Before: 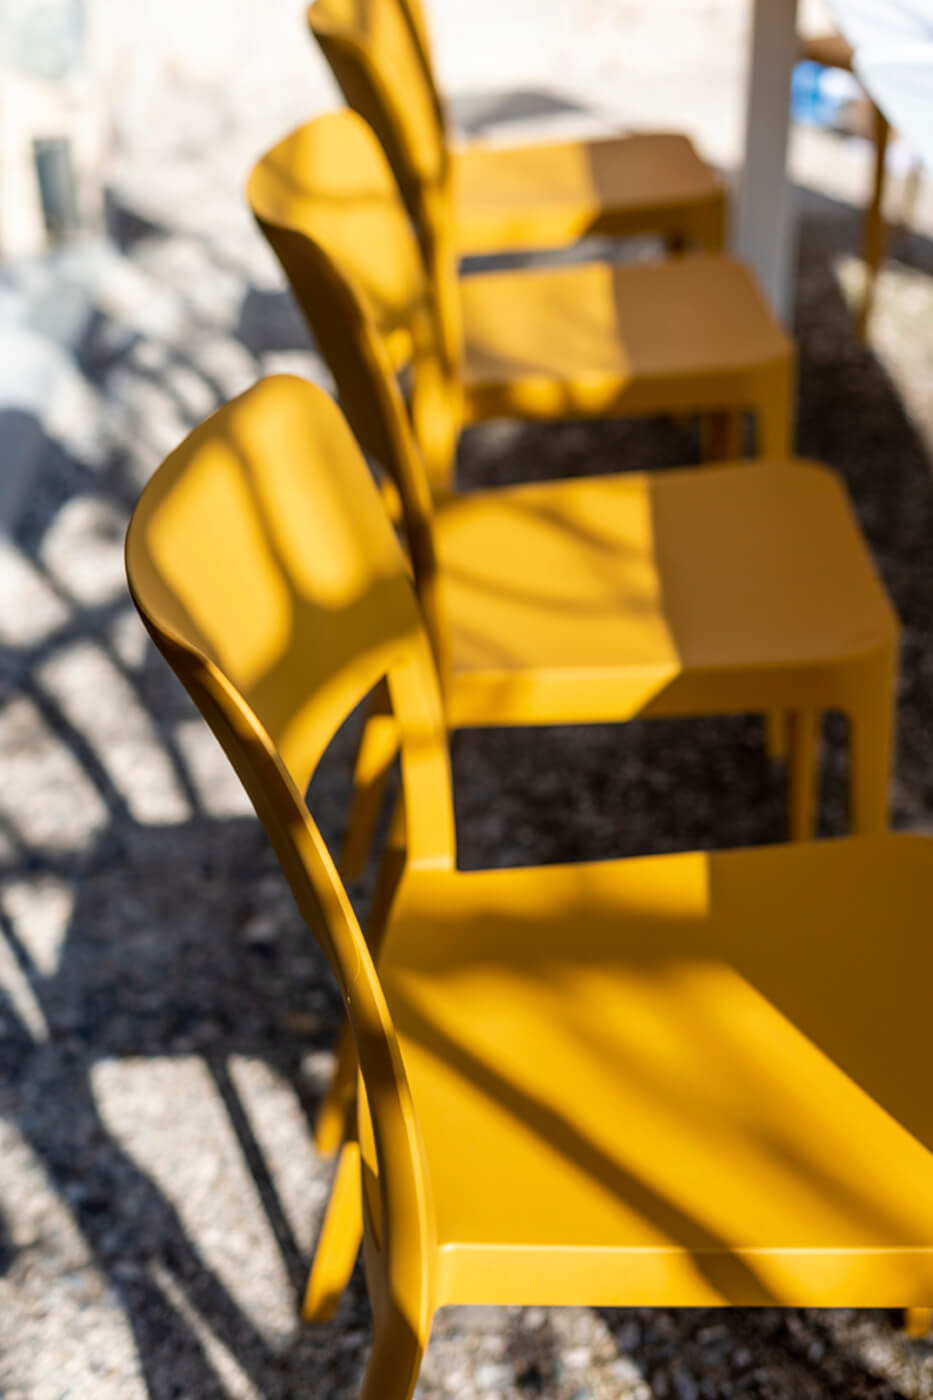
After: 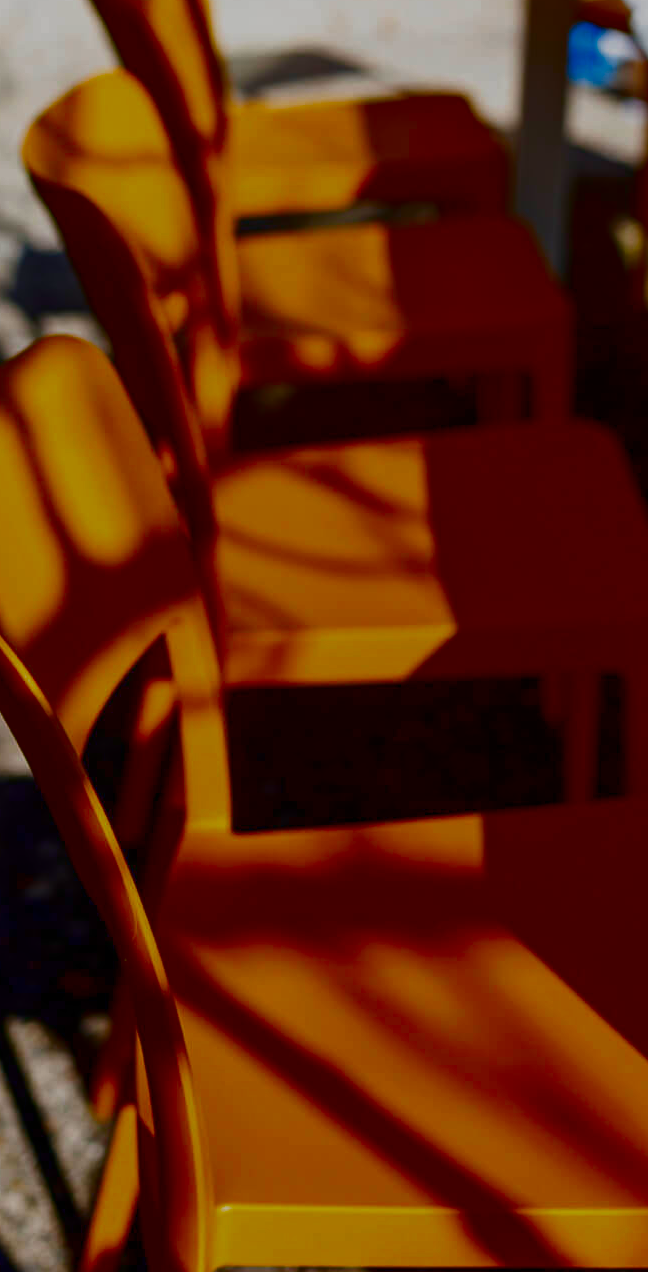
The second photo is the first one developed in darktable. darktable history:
contrast brightness saturation: brightness -1, saturation 1
crop and rotate: left 24.034%, top 2.838%, right 6.406%, bottom 6.299%
filmic rgb: black relative exposure -14.19 EV, white relative exposure 3.39 EV, hardness 7.89, preserve chrominance max RGB
